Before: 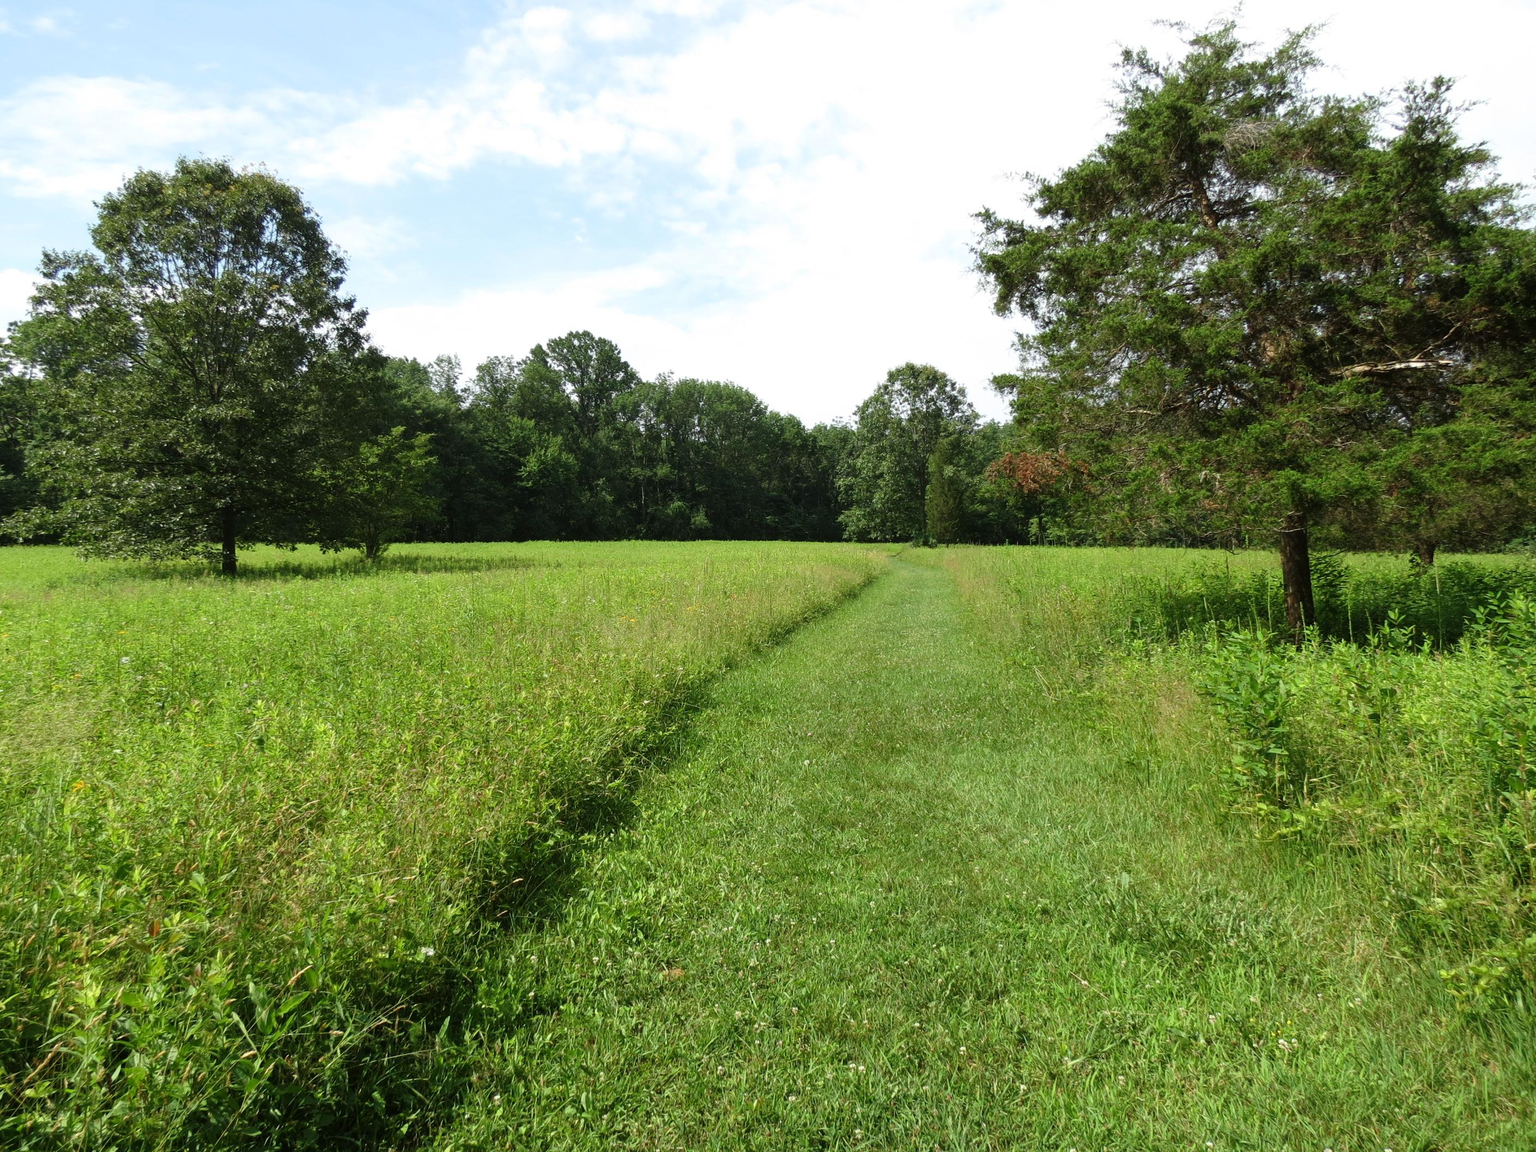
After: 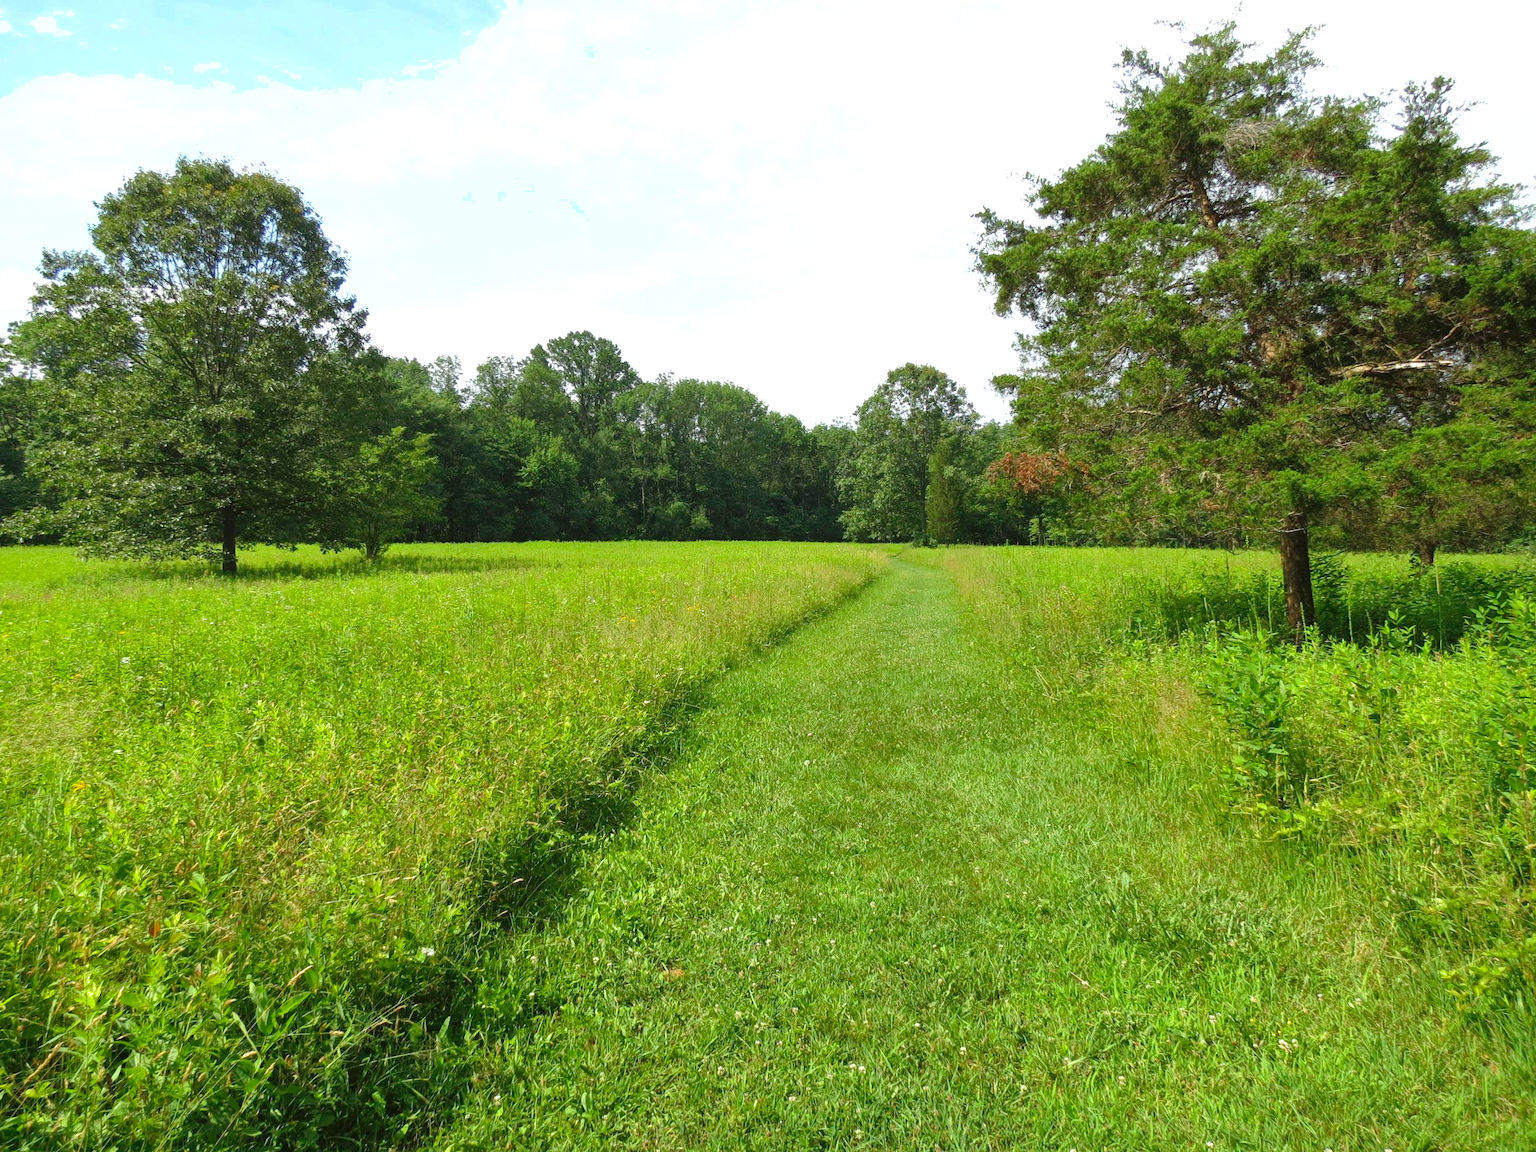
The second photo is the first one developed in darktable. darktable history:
haze removal: strength 0.125, distance 0.254, compatibility mode true, adaptive false
shadows and highlights: on, module defaults
color balance rgb: linear chroma grading › global chroma 8.817%, perceptual saturation grading › global saturation 0.428%
levels: levels [0, 0.435, 0.917]
